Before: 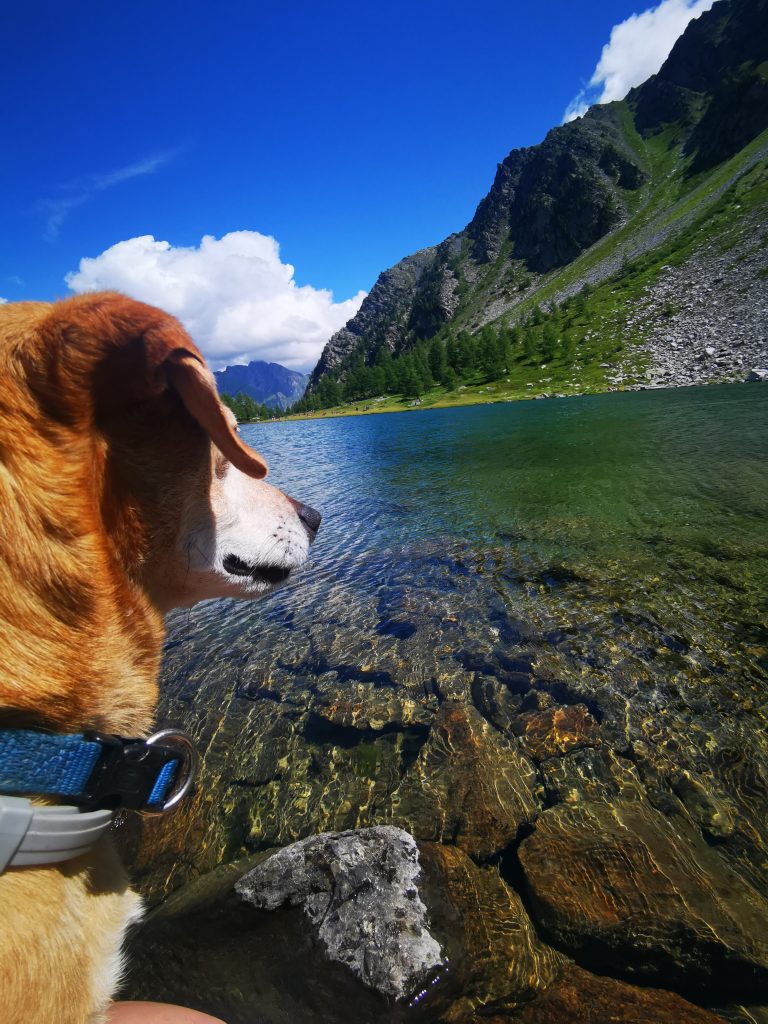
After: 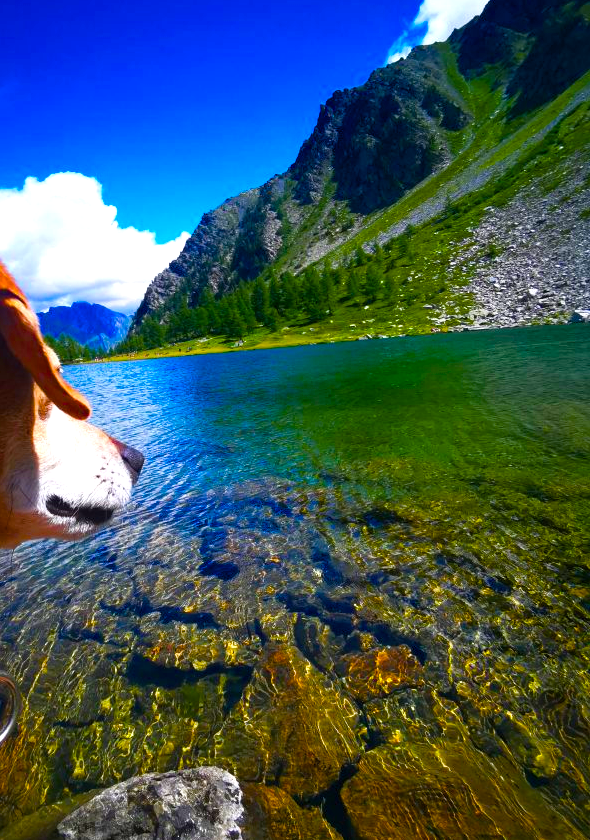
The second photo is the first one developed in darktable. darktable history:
color balance rgb: linear chroma grading › shadows 10%, linear chroma grading › highlights 10%, linear chroma grading › global chroma 15%, linear chroma grading › mid-tones 15%, perceptual saturation grading › global saturation 40%, perceptual saturation grading › highlights -25%, perceptual saturation grading › mid-tones 35%, perceptual saturation grading › shadows 35%, perceptual brilliance grading › global brilliance 11.29%, global vibrance 11.29%
exposure: exposure 0.197 EV, compensate highlight preservation false
crop: left 23.095%, top 5.827%, bottom 11.854%
